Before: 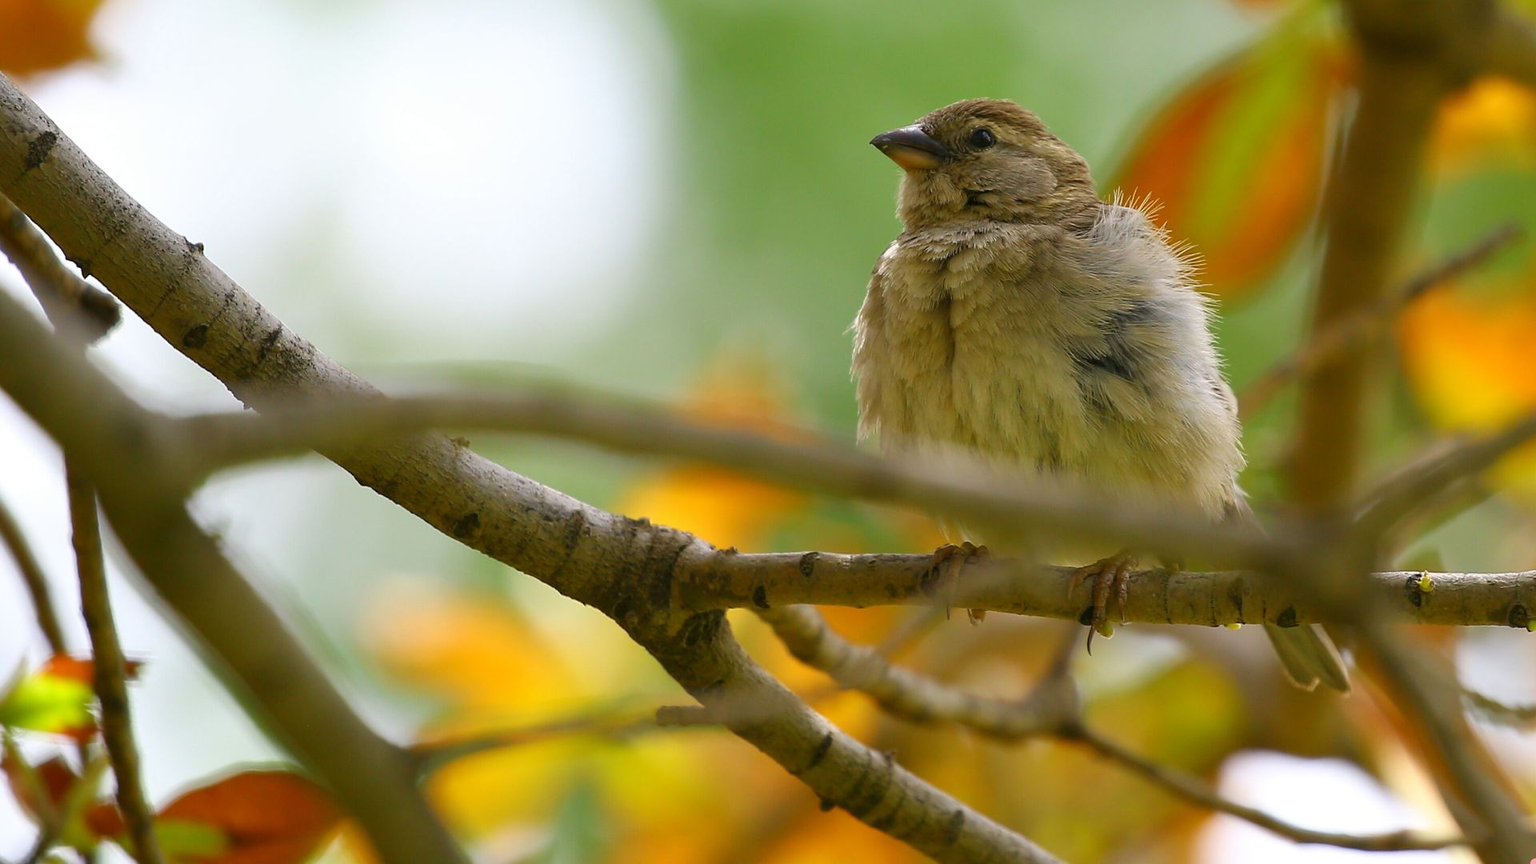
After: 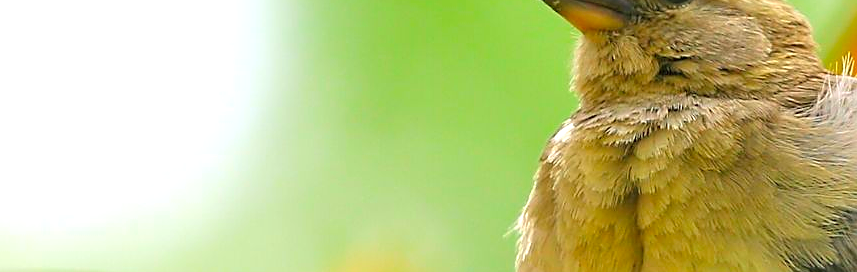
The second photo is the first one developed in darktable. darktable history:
crop: left 28.65%, top 16.817%, right 26.677%, bottom 57.99%
exposure: exposure 0.604 EV, compensate highlight preservation false
contrast brightness saturation: contrast 0.069, brightness 0.177, saturation 0.398
sharpen: amount 0.589
